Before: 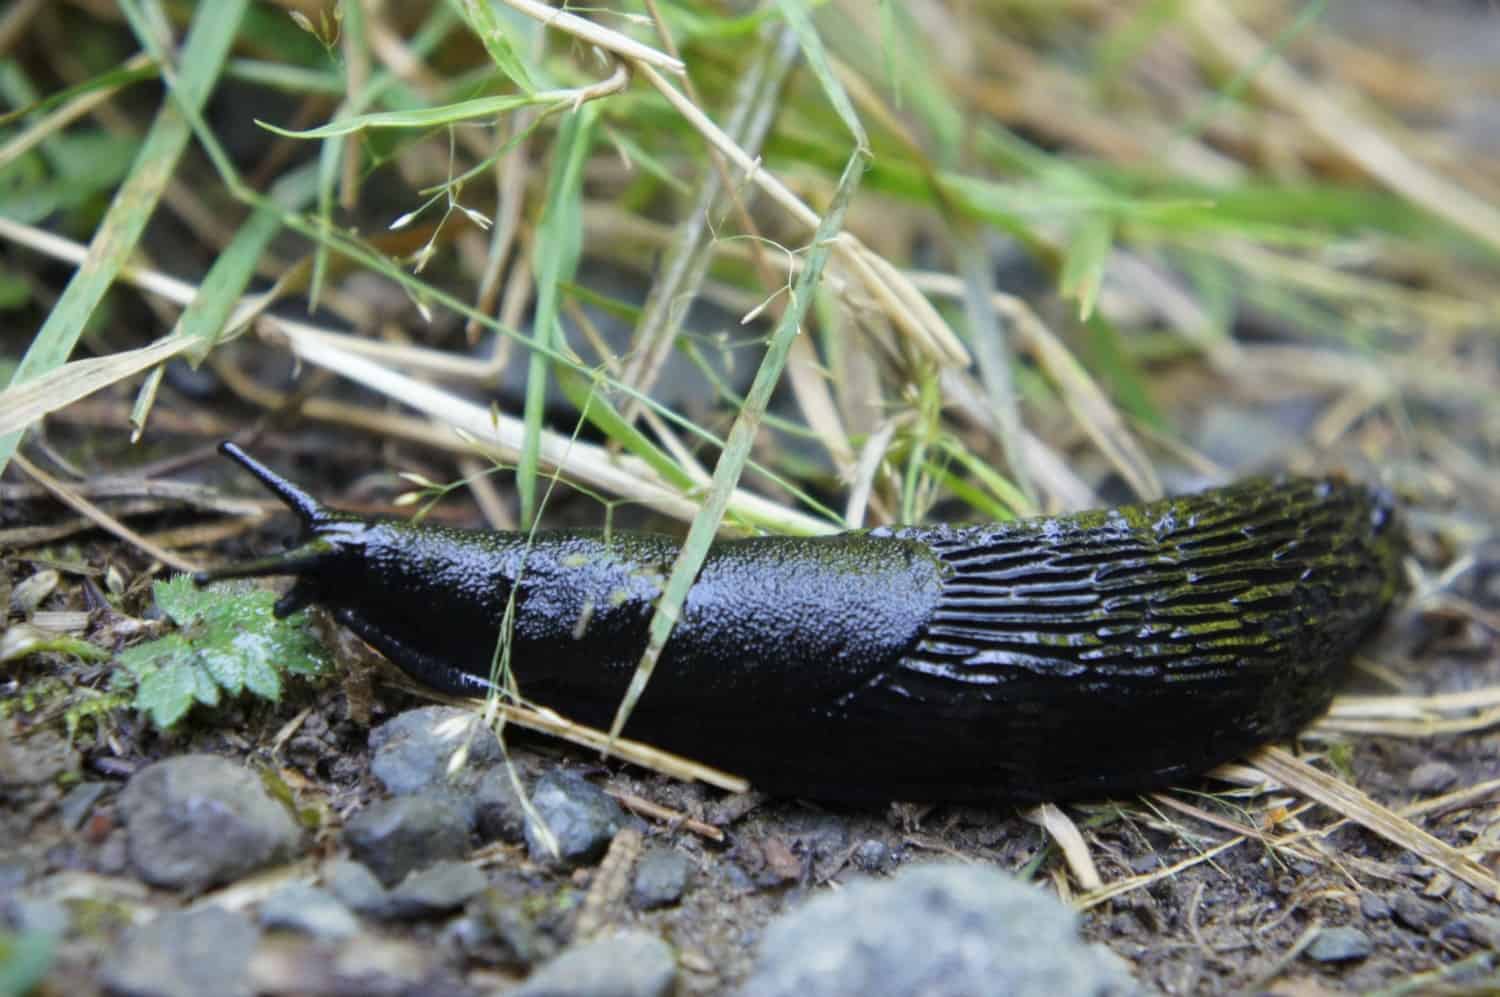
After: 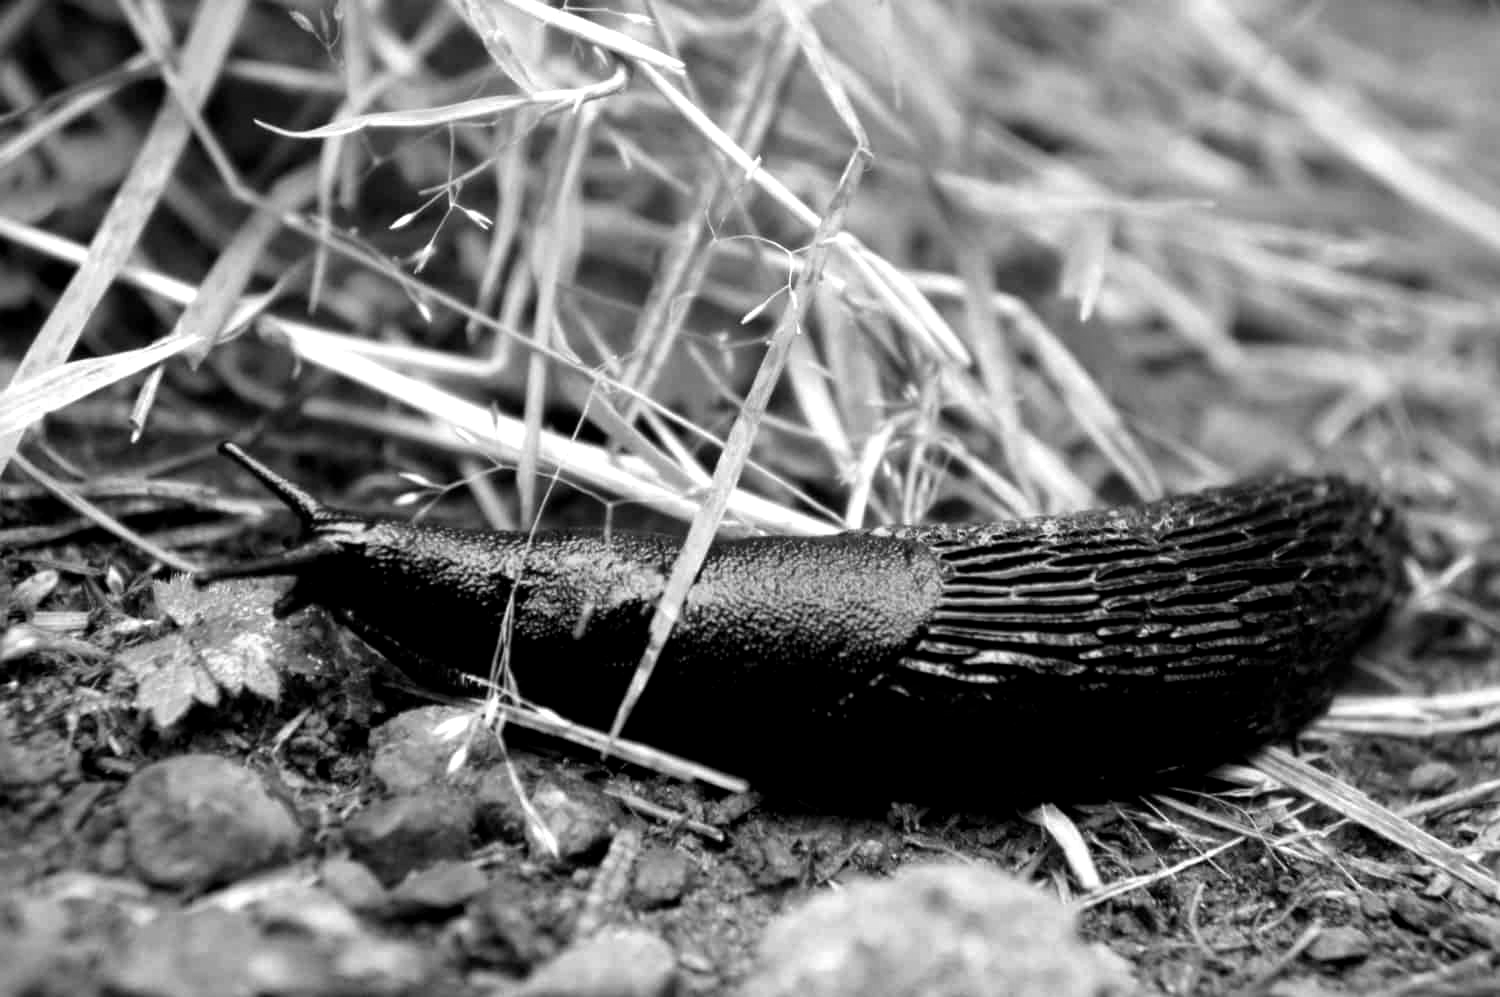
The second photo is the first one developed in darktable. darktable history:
contrast brightness saturation: saturation -1
color balance: lift [0.991, 1, 1, 1], gamma [0.996, 1, 1, 1], input saturation 98.52%, contrast 20.34%, output saturation 103.72%
white balance: red 1.009, blue 1.027
